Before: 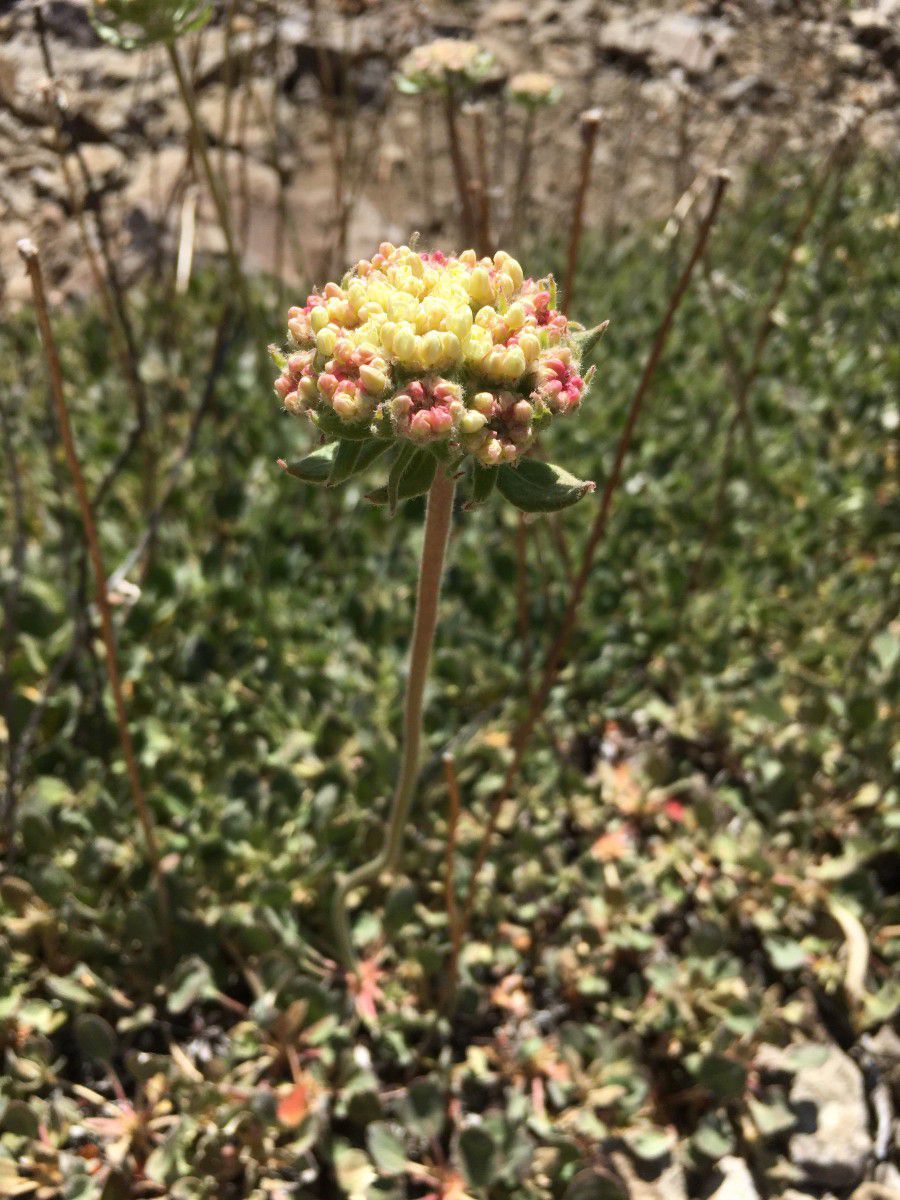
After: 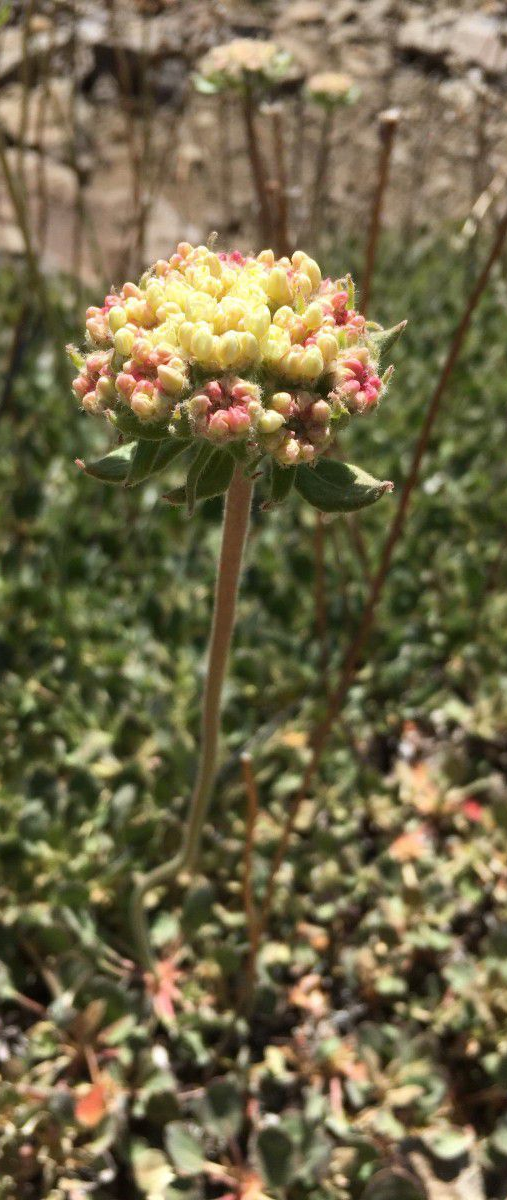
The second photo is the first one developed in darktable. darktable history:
crop and rotate: left 22.478%, right 21.161%
